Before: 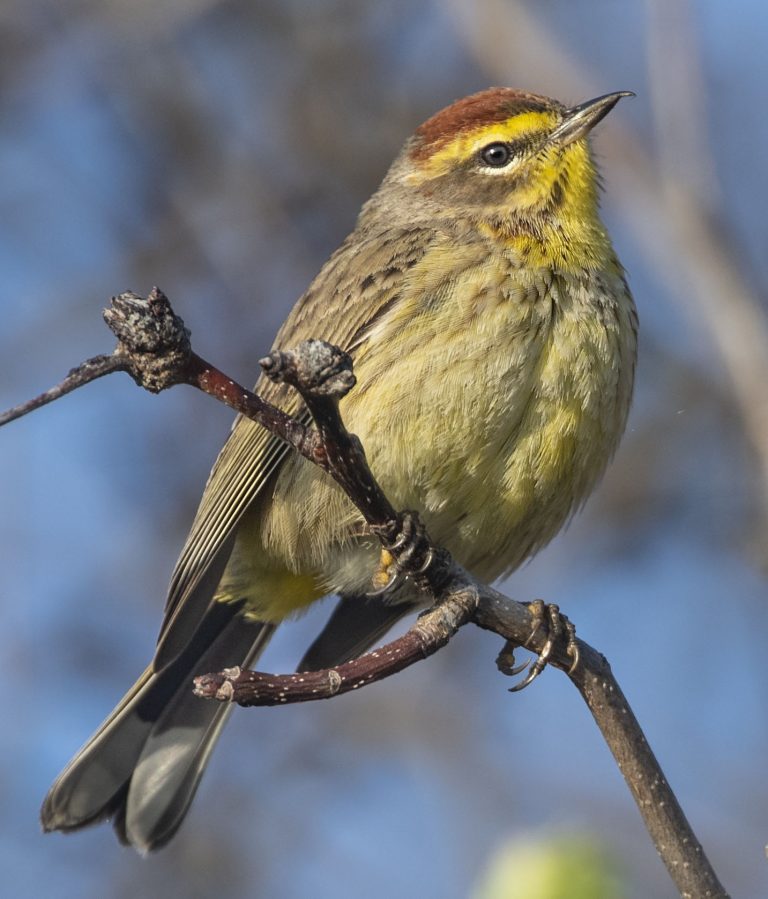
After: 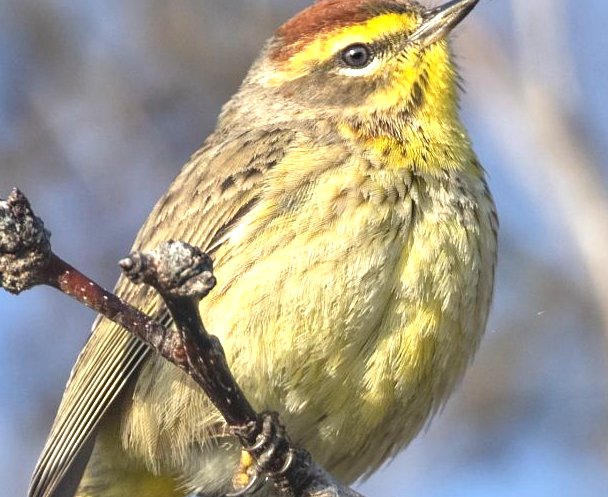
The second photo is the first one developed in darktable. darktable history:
exposure: exposure 0.995 EV, compensate exposure bias true, compensate highlight preservation false
crop: left 18.251%, top 11.102%, right 2.526%, bottom 33.602%
tone equalizer: mask exposure compensation -0.487 EV
